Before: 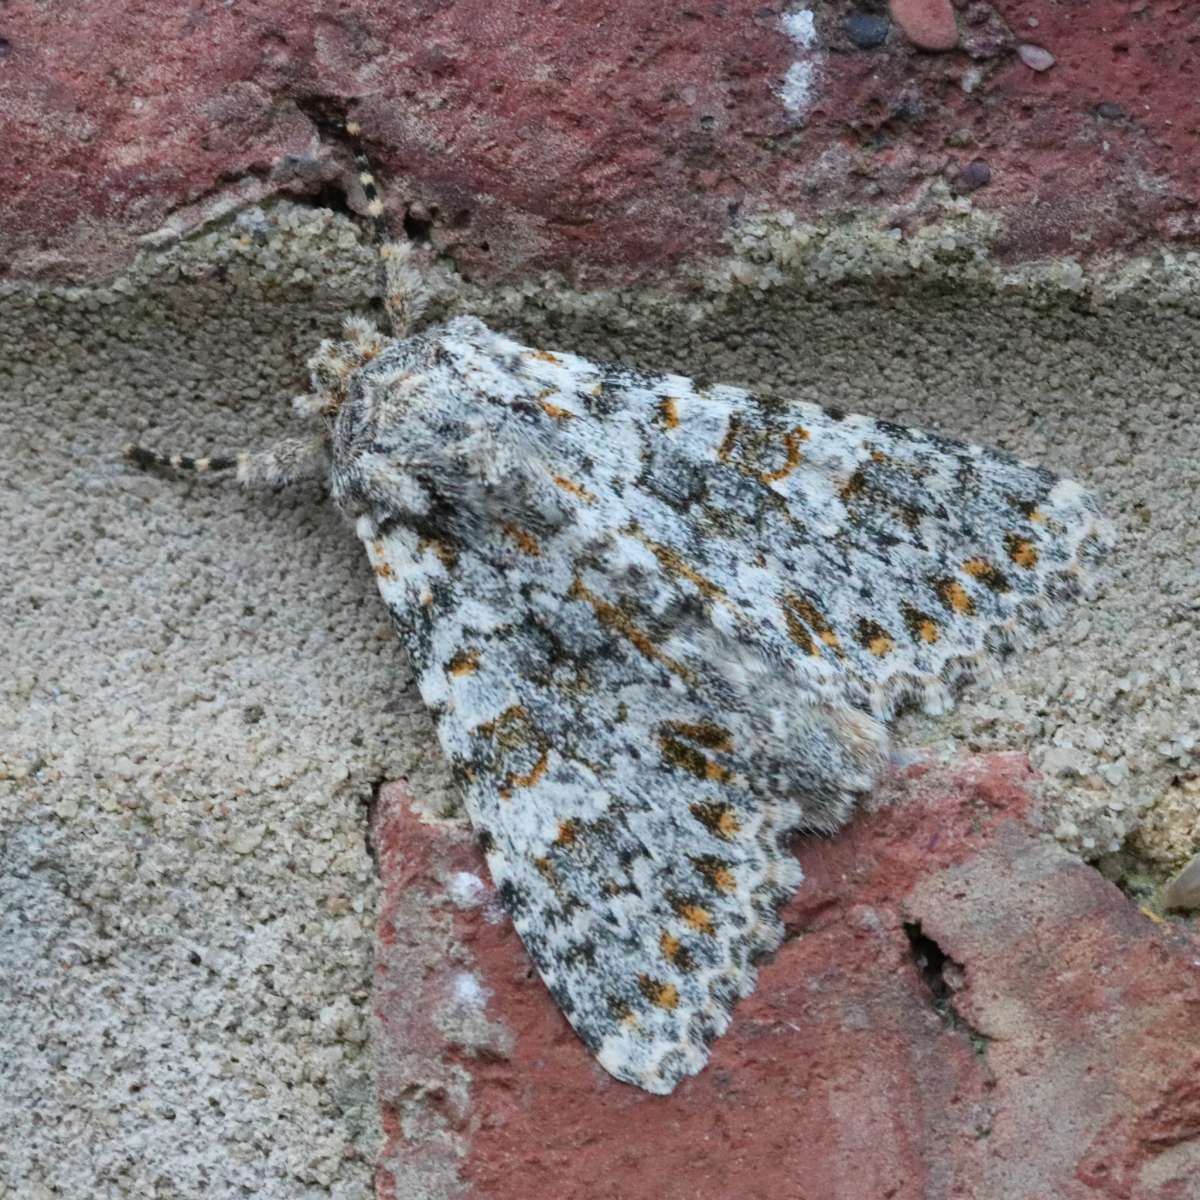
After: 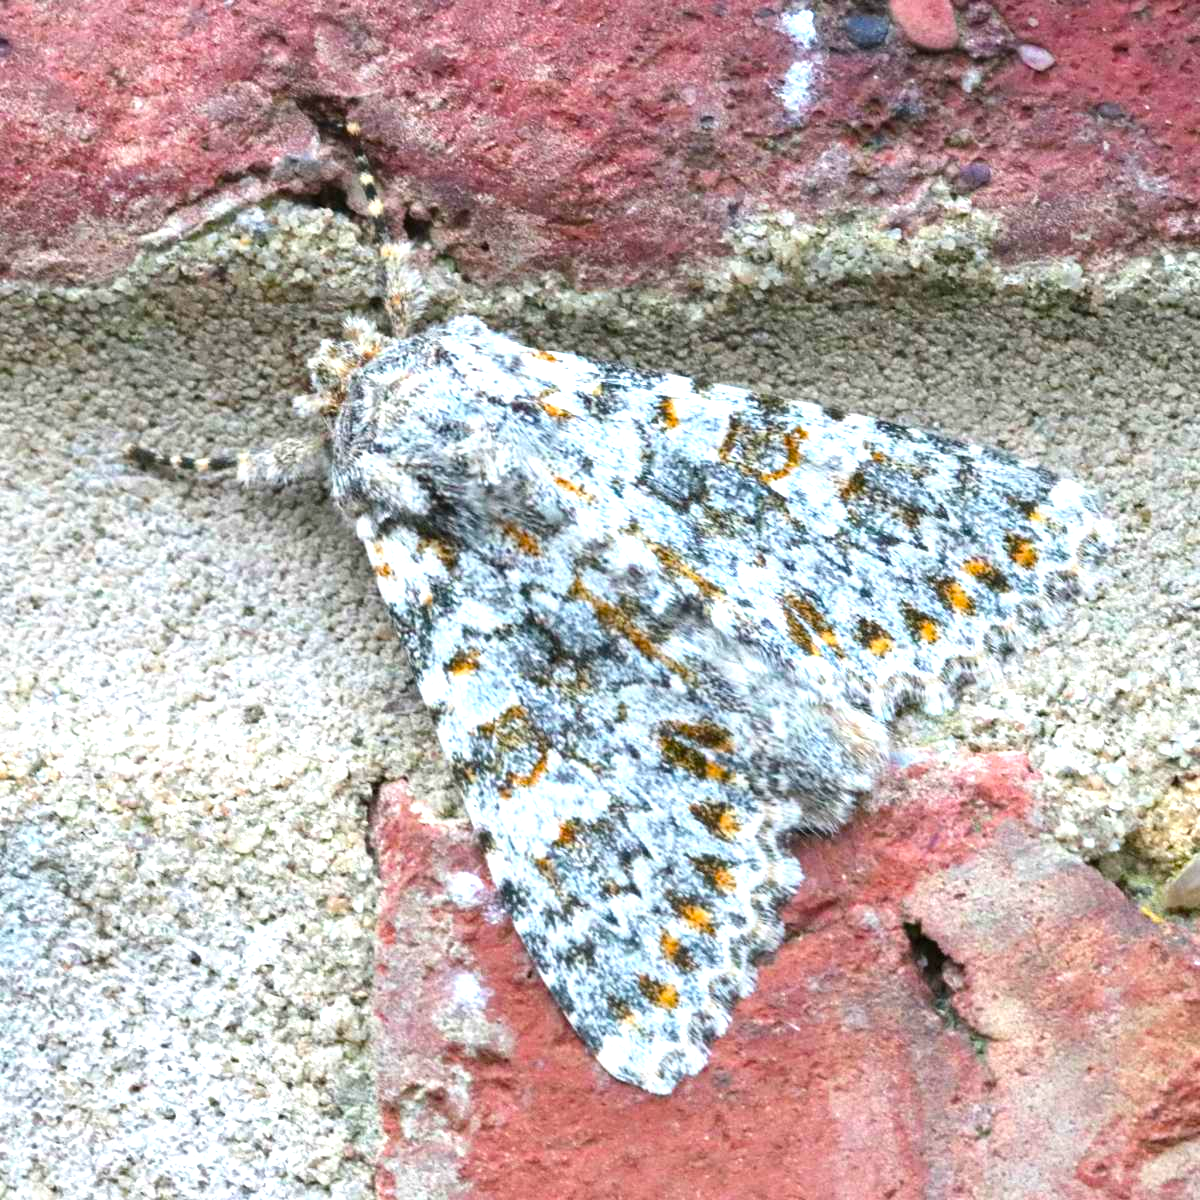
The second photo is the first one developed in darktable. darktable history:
color balance rgb: shadows lift › chroma 0.708%, shadows lift › hue 111.4°, perceptual saturation grading › global saturation 30.188%, global vibrance 20%
exposure: black level correction 0, exposure 1.2 EV, compensate exposure bias true, compensate highlight preservation false
